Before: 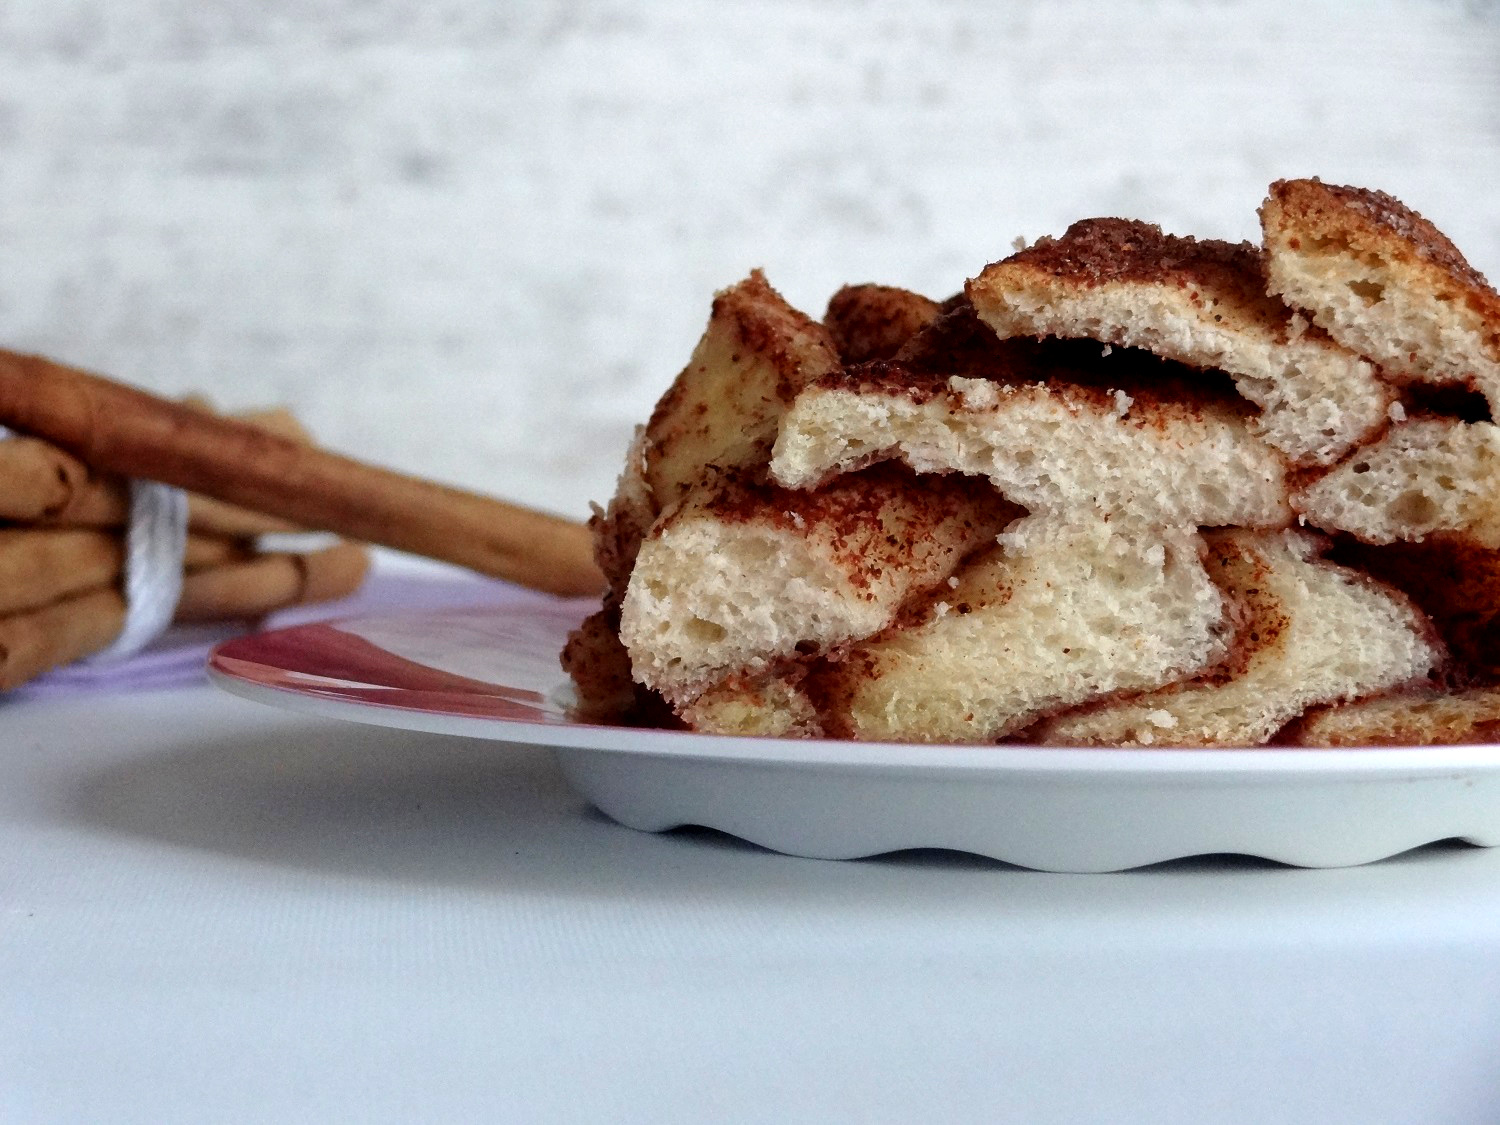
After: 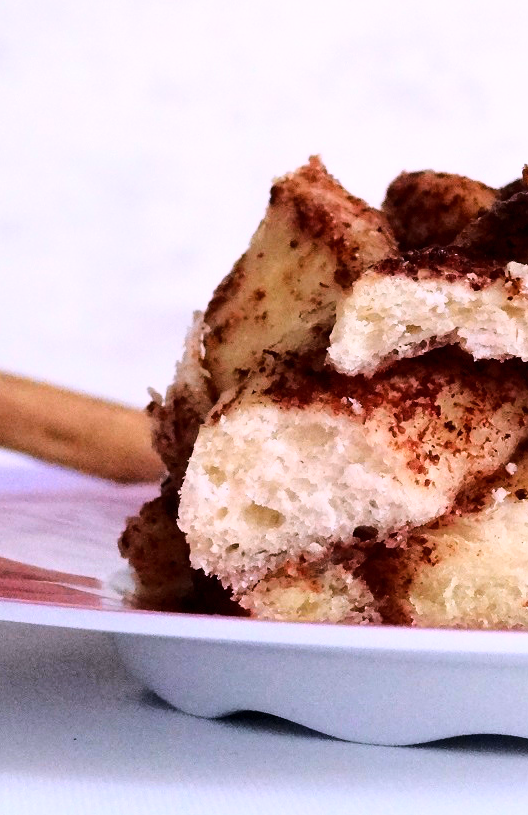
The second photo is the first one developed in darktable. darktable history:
crop and rotate: left 29.476%, top 10.214%, right 35.32%, bottom 17.333%
base curve: curves: ch0 [(0, 0) (0.028, 0.03) (0.121, 0.232) (0.46, 0.748) (0.859, 0.968) (1, 1)]
white balance: red 1.066, blue 1.119
